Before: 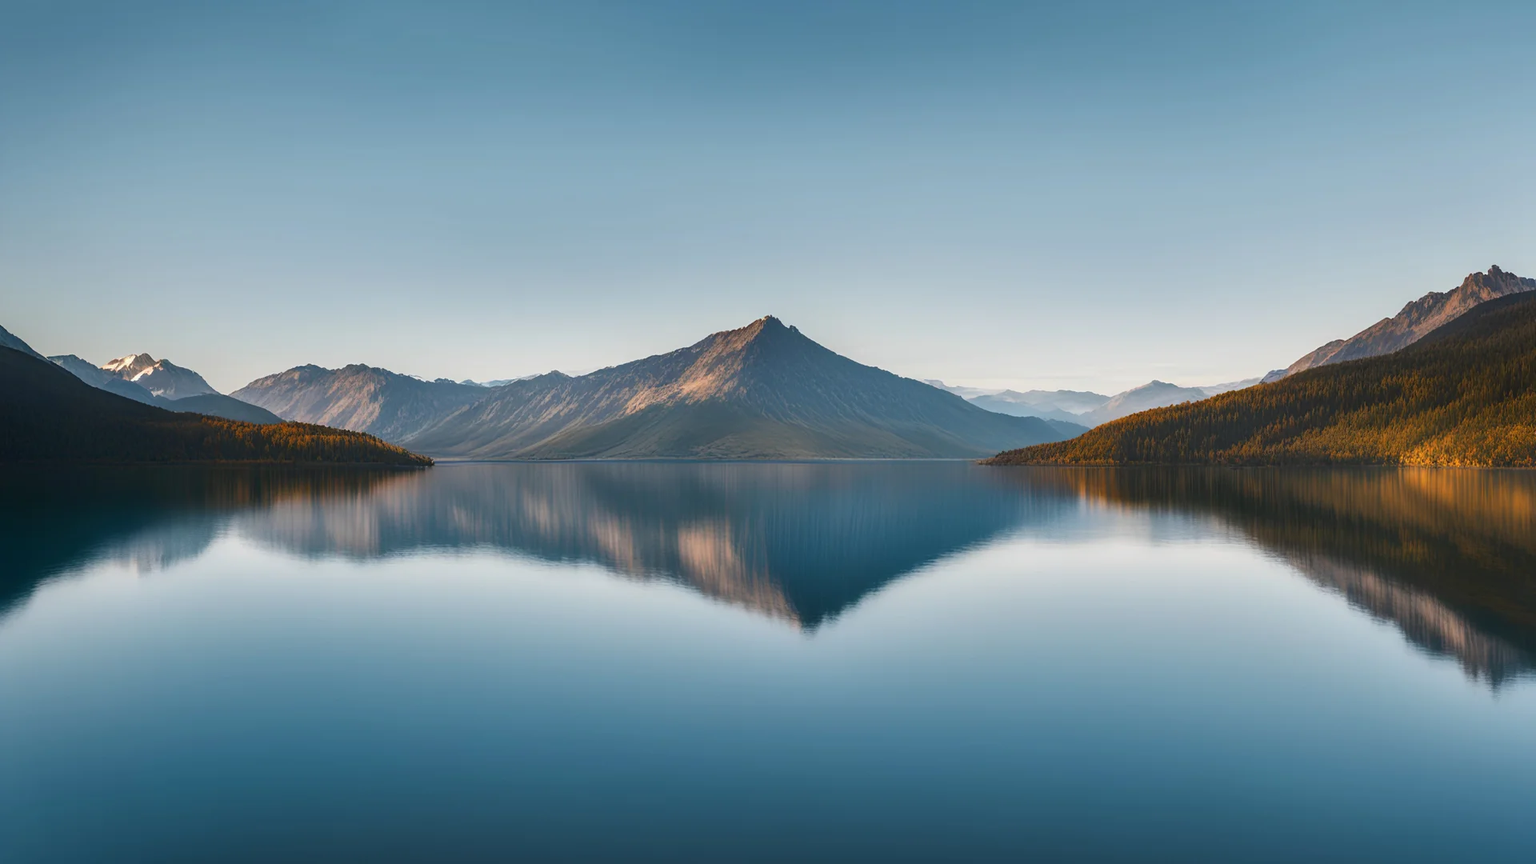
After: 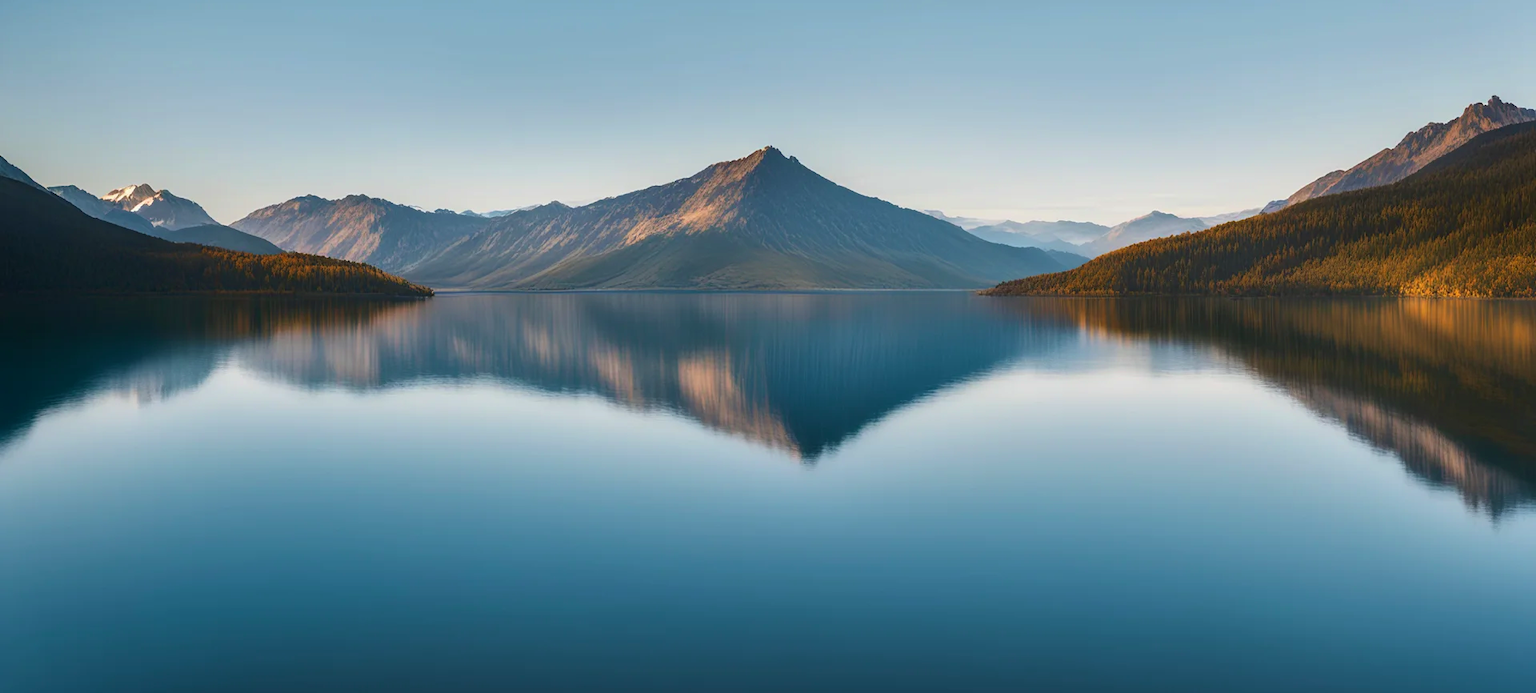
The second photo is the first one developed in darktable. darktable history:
crop and rotate: top 19.634%
velvia: on, module defaults
